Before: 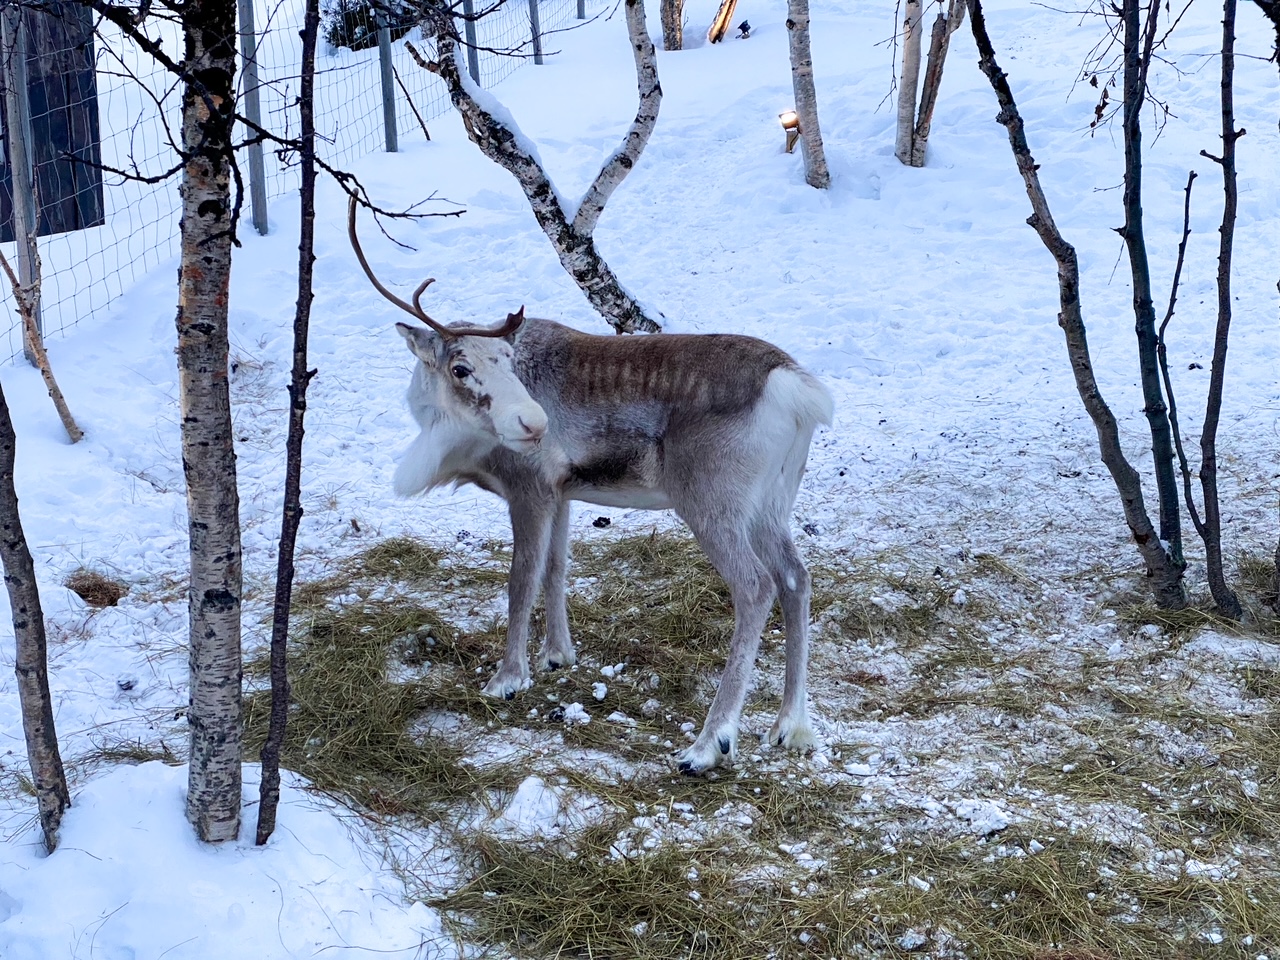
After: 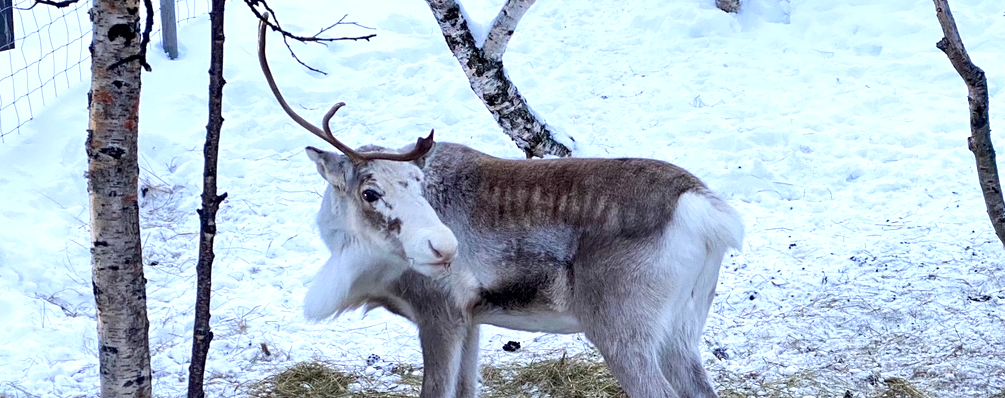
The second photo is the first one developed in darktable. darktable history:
crop: left 7.036%, top 18.398%, right 14.379%, bottom 40.043%
local contrast: mode bilateral grid, contrast 20, coarseness 50, detail 120%, midtone range 0.2
exposure: black level correction 0.001, exposure 0.5 EV, compensate exposure bias true, compensate highlight preservation false
